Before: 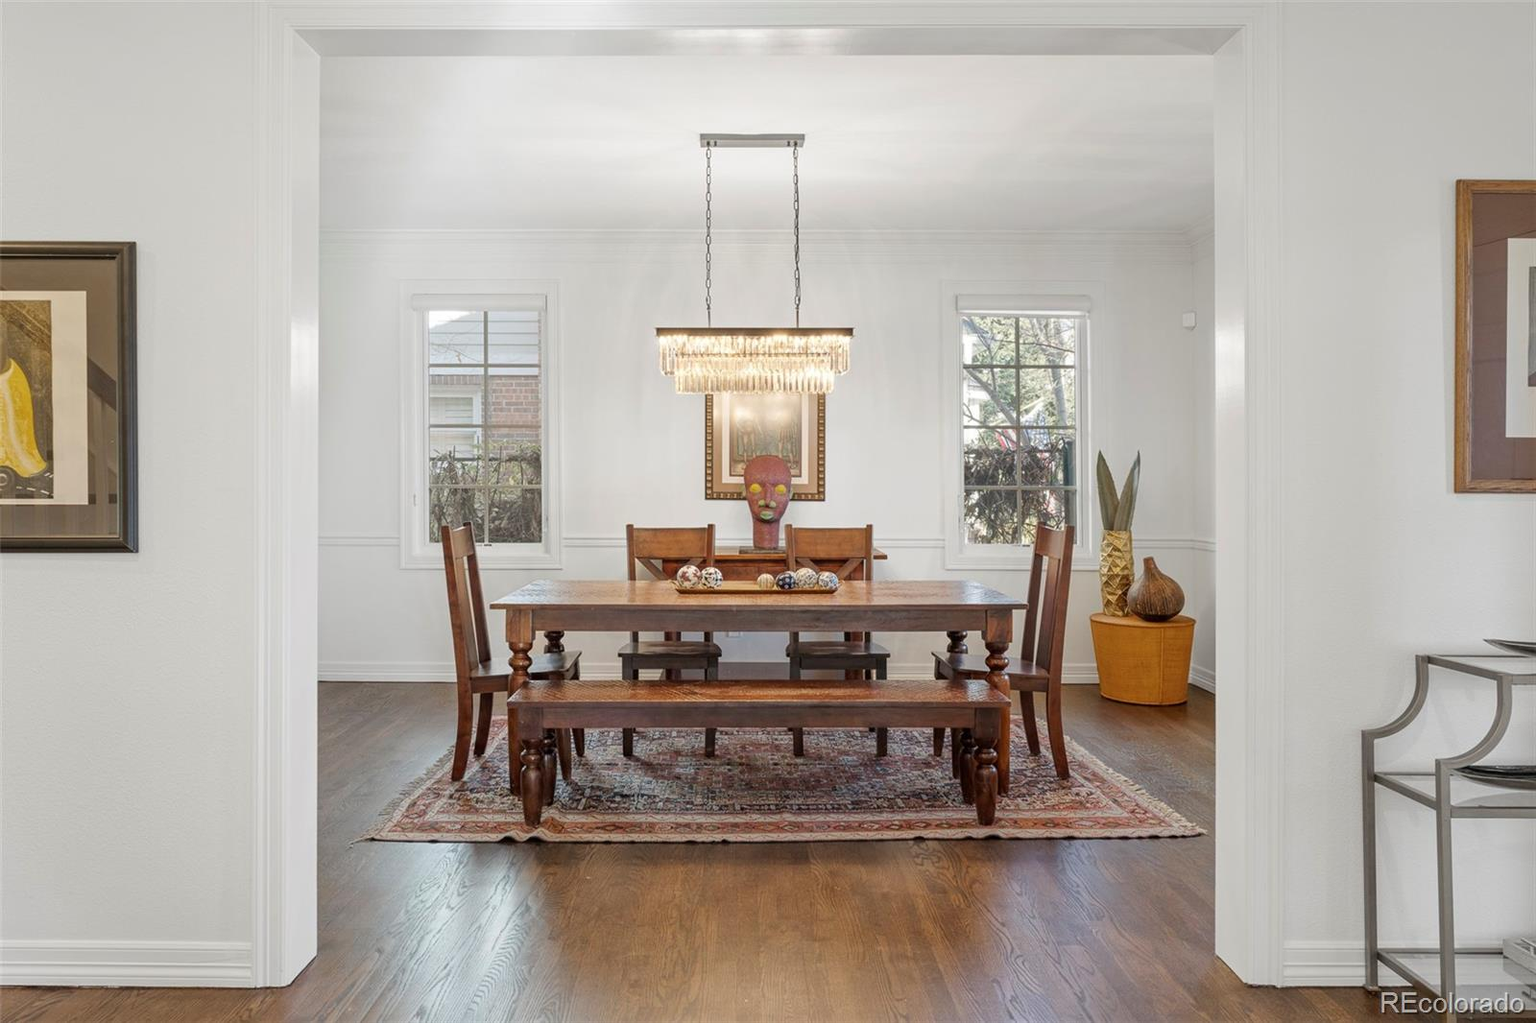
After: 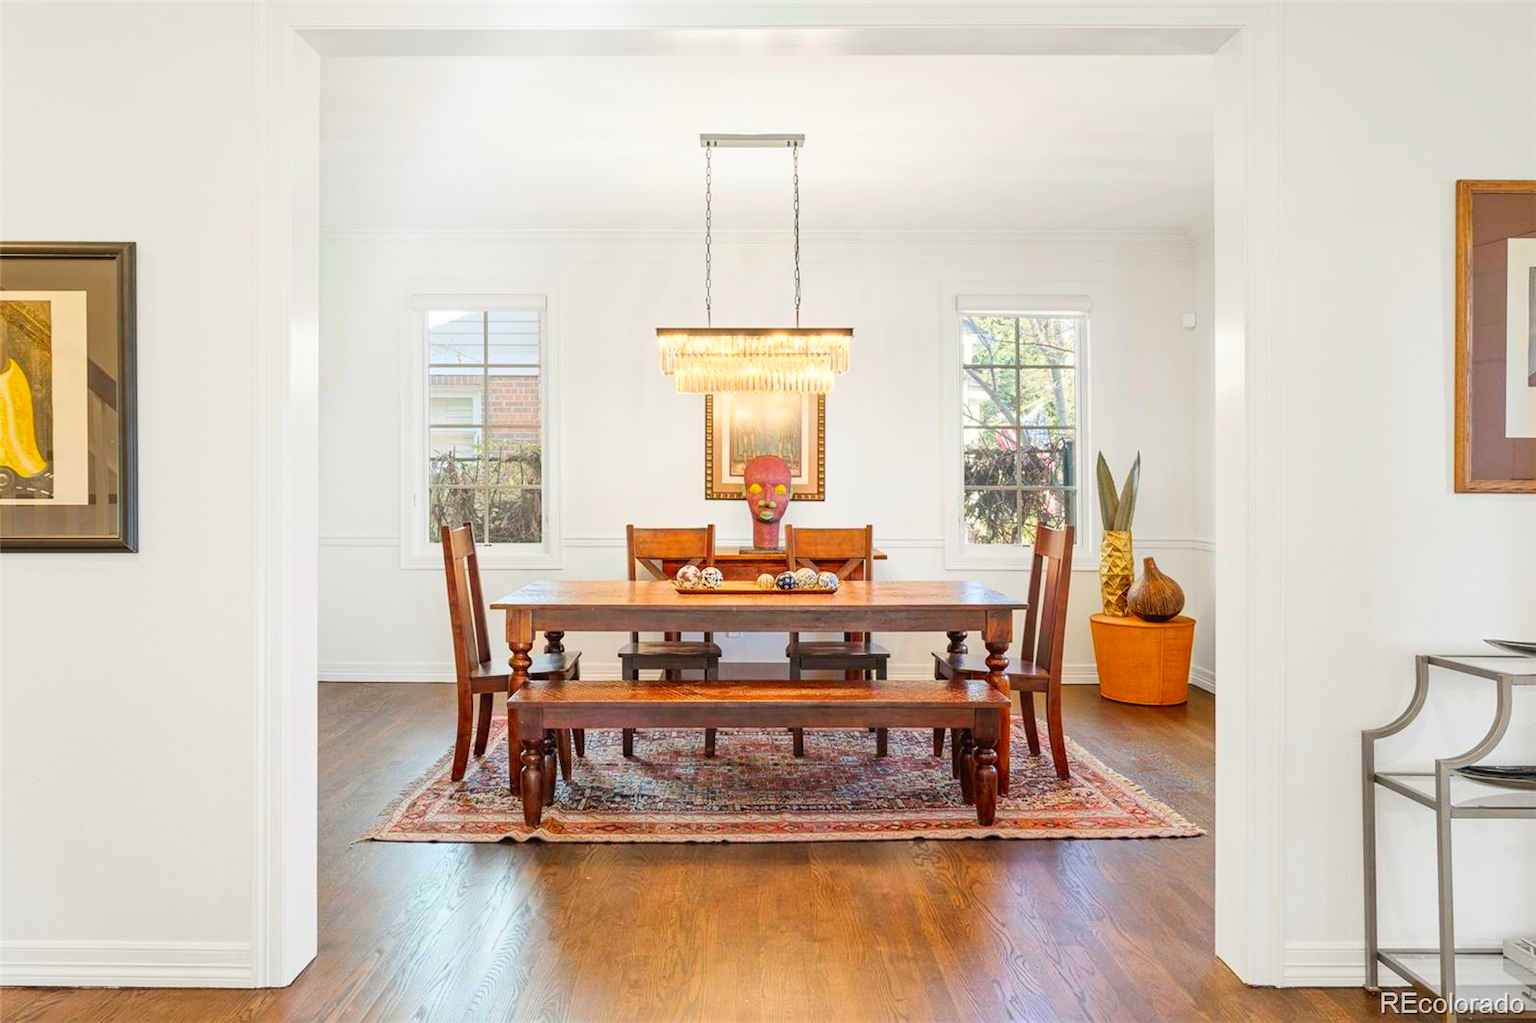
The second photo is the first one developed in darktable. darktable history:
contrast brightness saturation: contrast 0.202, brightness 0.203, saturation 0.807
